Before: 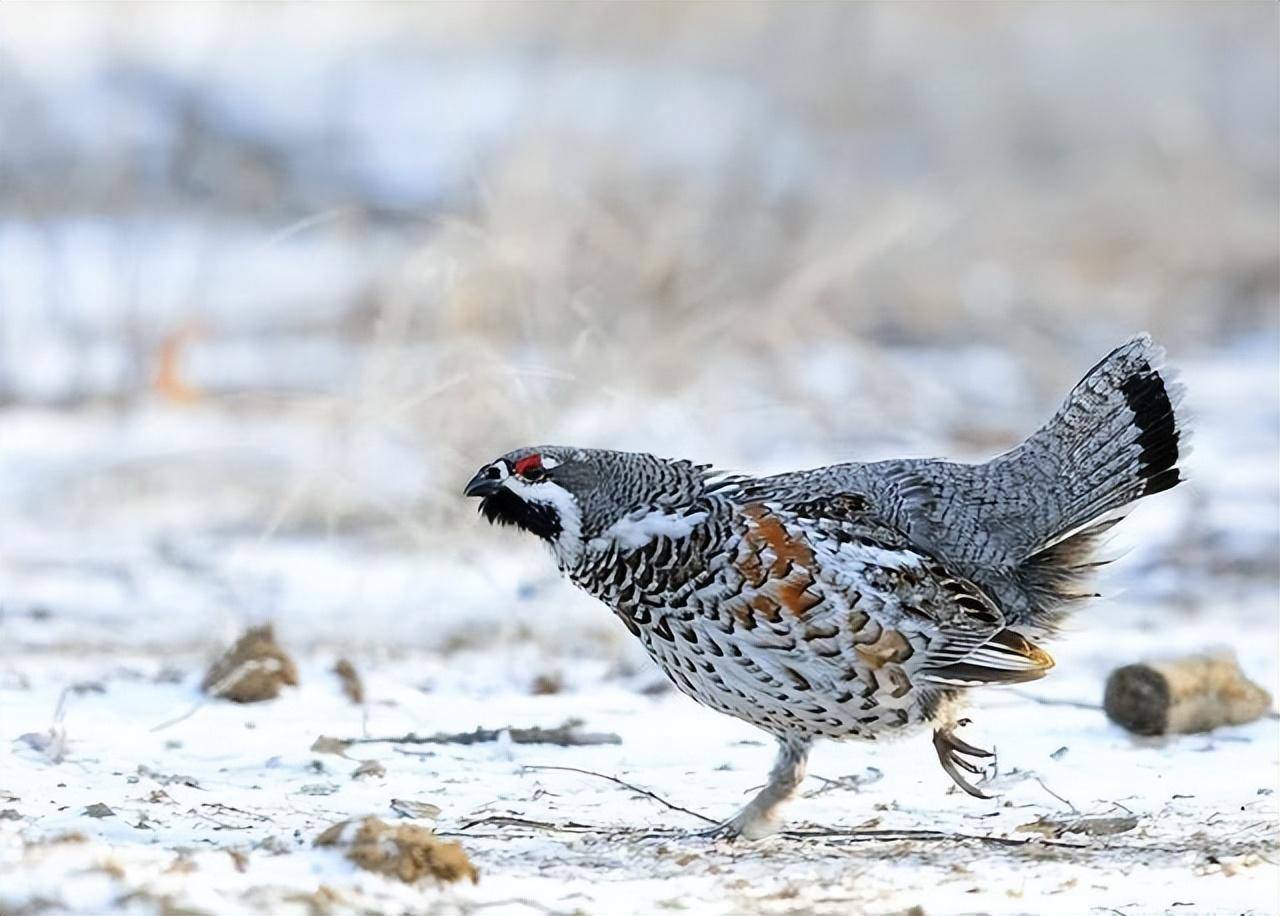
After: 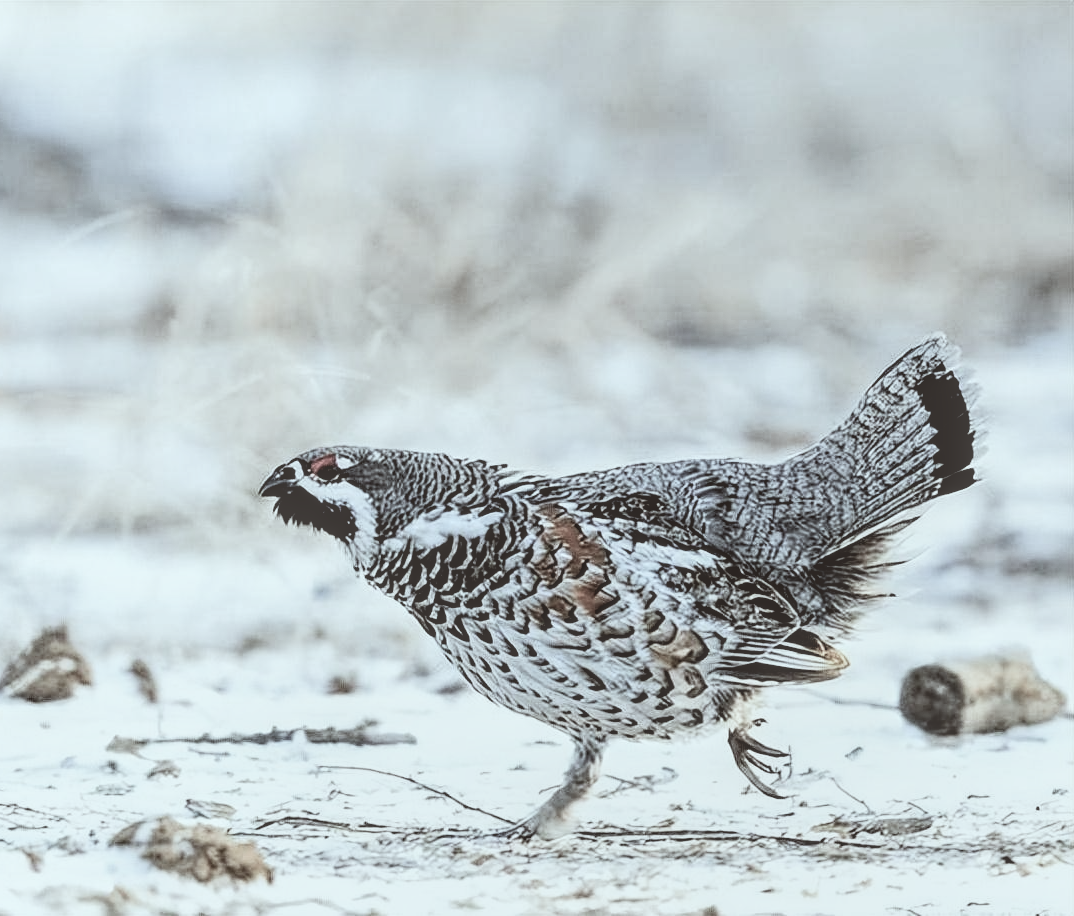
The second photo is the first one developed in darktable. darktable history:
local contrast: highlights 66%, shadows 35%, detail 166%, midtone range 0.2
contrast brightness saturation: contrast 0.202, brightness -0.1, saturation 0.102
color correction: highlights a* -5.01, highlights b* -3.2, shadows a* 3.76, shadows b* 4.1
shadows and highlights: shadows 25.63, highlights -24.57
filmic rgb: black relative exposure -5.07 EV, white relative exposure 3.97 EV, hardness 2.88, contrast 1.394, highlights saturation mix -30.81%, color science v4 (2020)
crop: left 16.055%
exposure: black level correction 0.002, exposure 0.149 EV, compensate exposure bias true, compensate highlight preservation false
